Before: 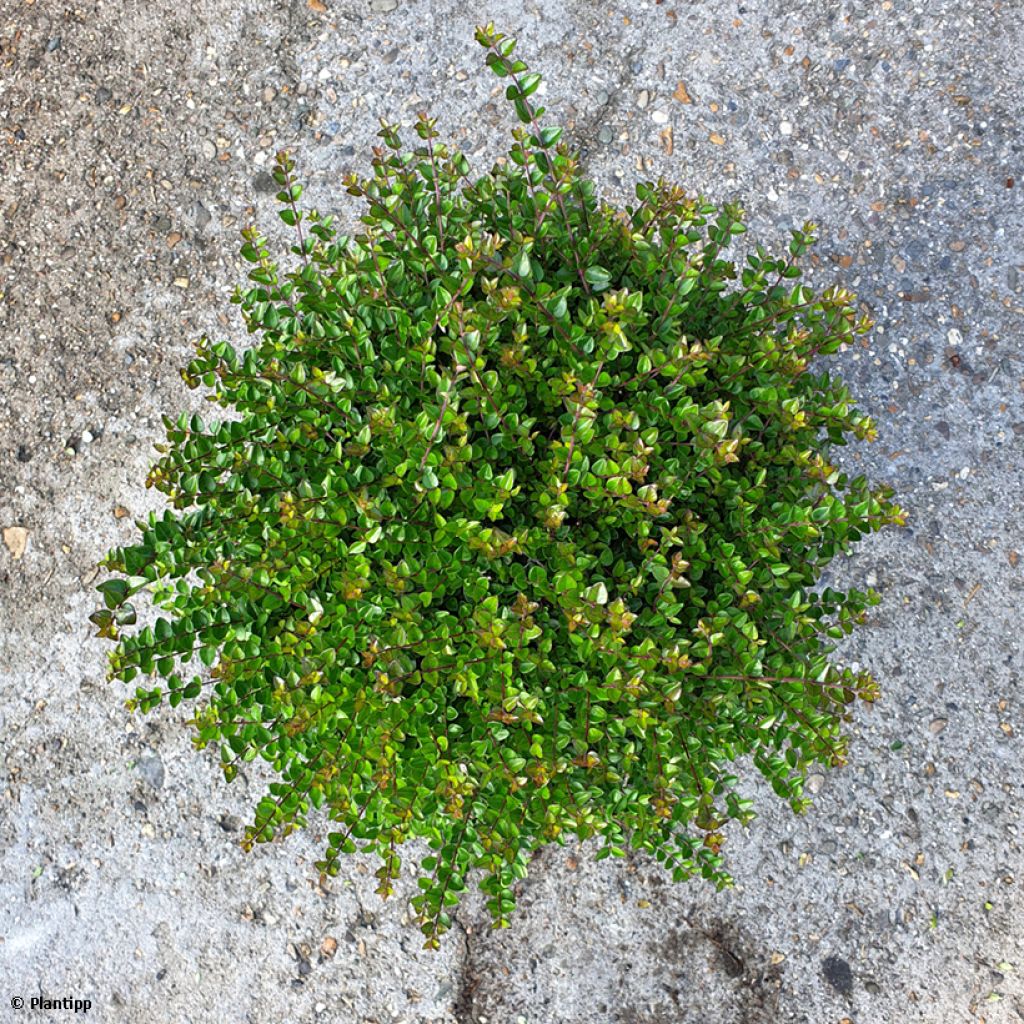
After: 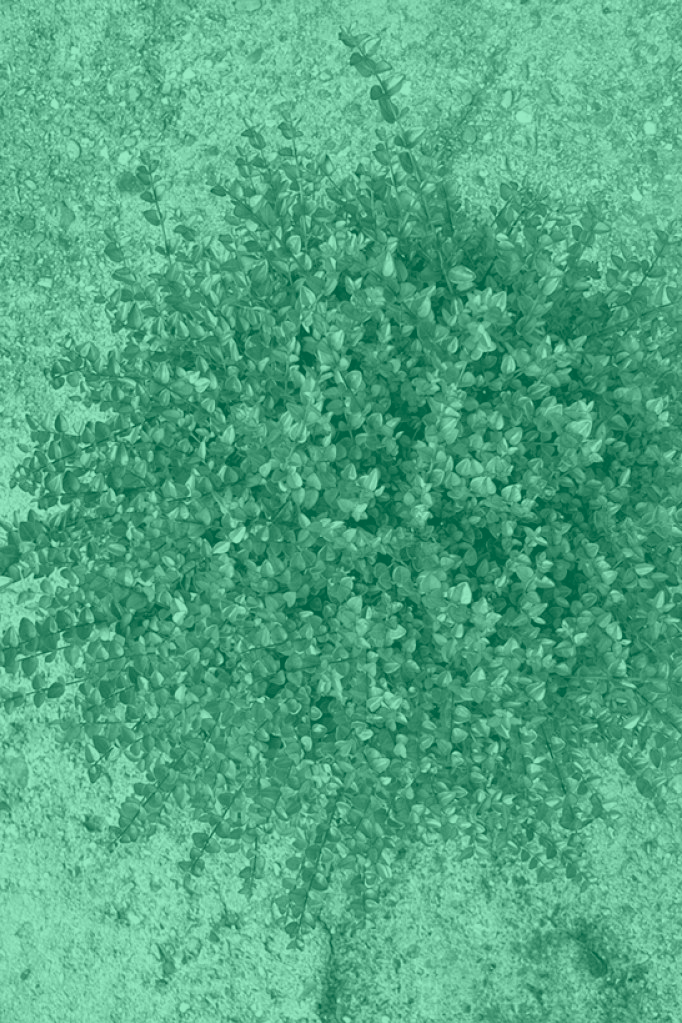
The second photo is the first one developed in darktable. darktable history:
local contrast: mode bilateral grid, contrast 20, coarseness 50, detail 120%, midtone range 0.2
crop and rotate: left 13.342%, right 19.991%
colorize: hue 147.6°, saturation 65%, lightness 21.64%
